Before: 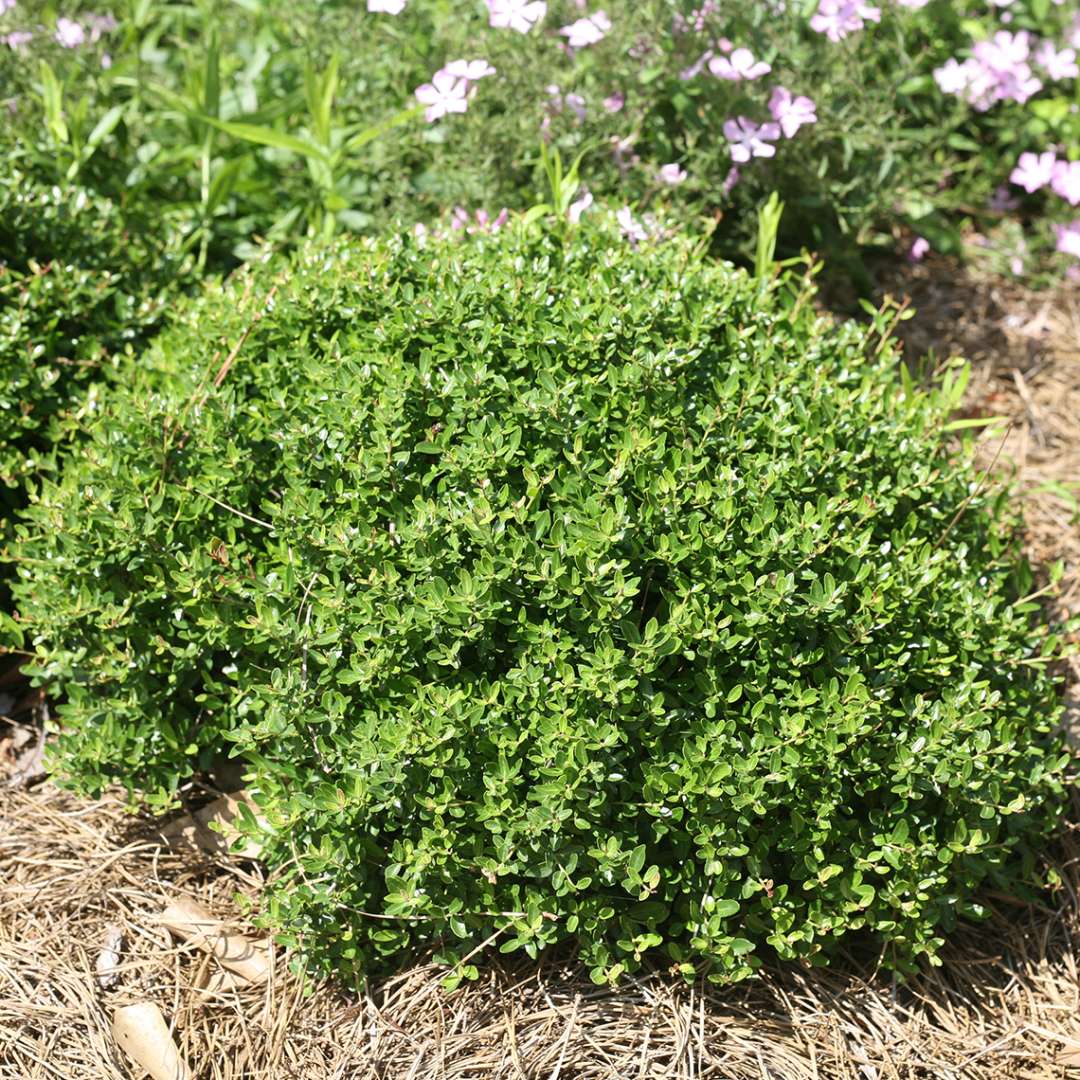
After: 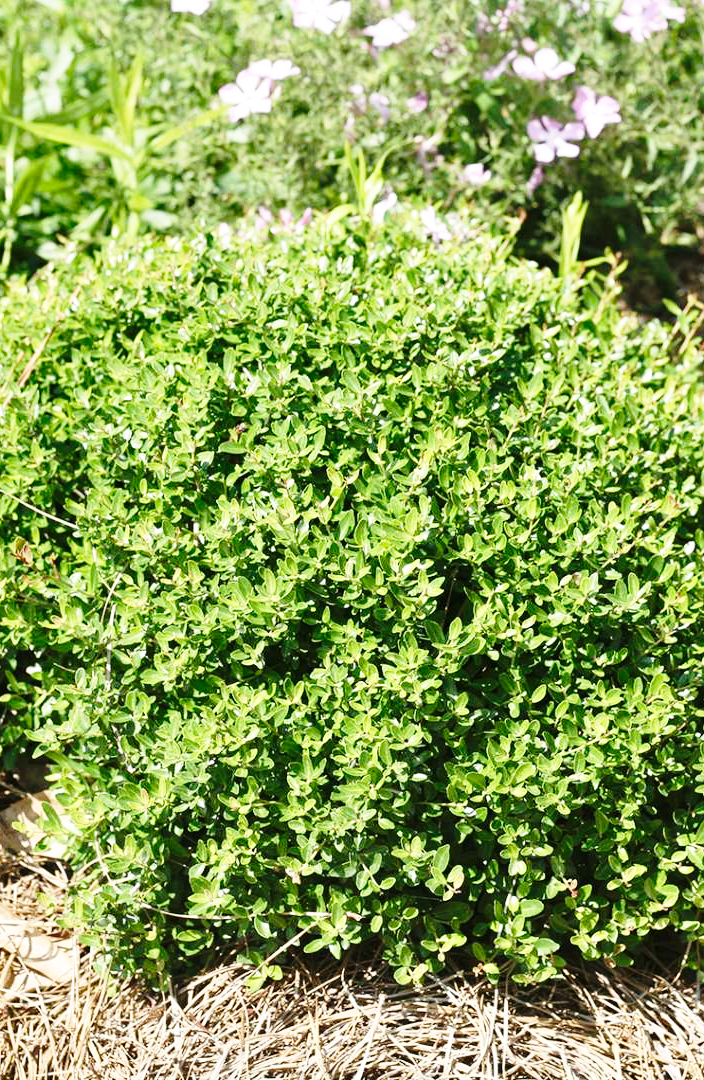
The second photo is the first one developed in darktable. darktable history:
crop and rotate: left 18.209%, right 16.53%
base curve: curves: ch0 [(0, 0) (0.028, 0.03) (0.121, 0.232) (0.46, 0.748) (0.859, 0.968) (1, 1)], preserve colors none
shadows and highlights: shadows 37.32, highlights -28.09, soften with gaussian
